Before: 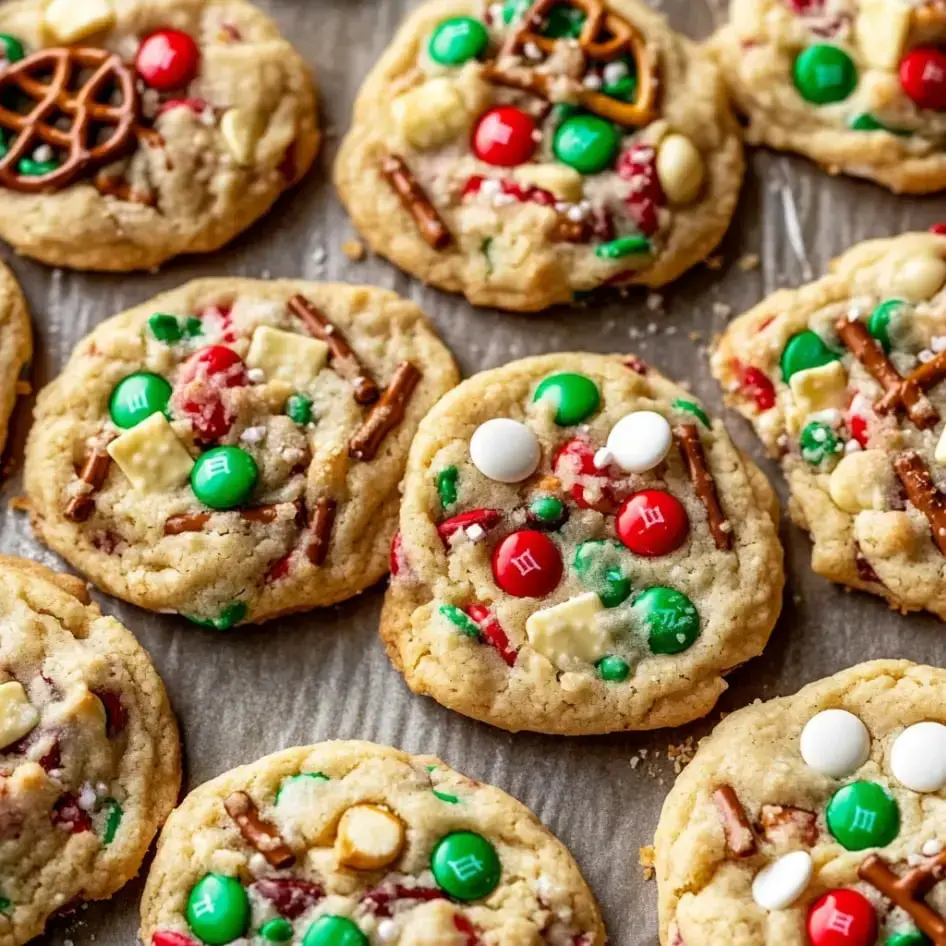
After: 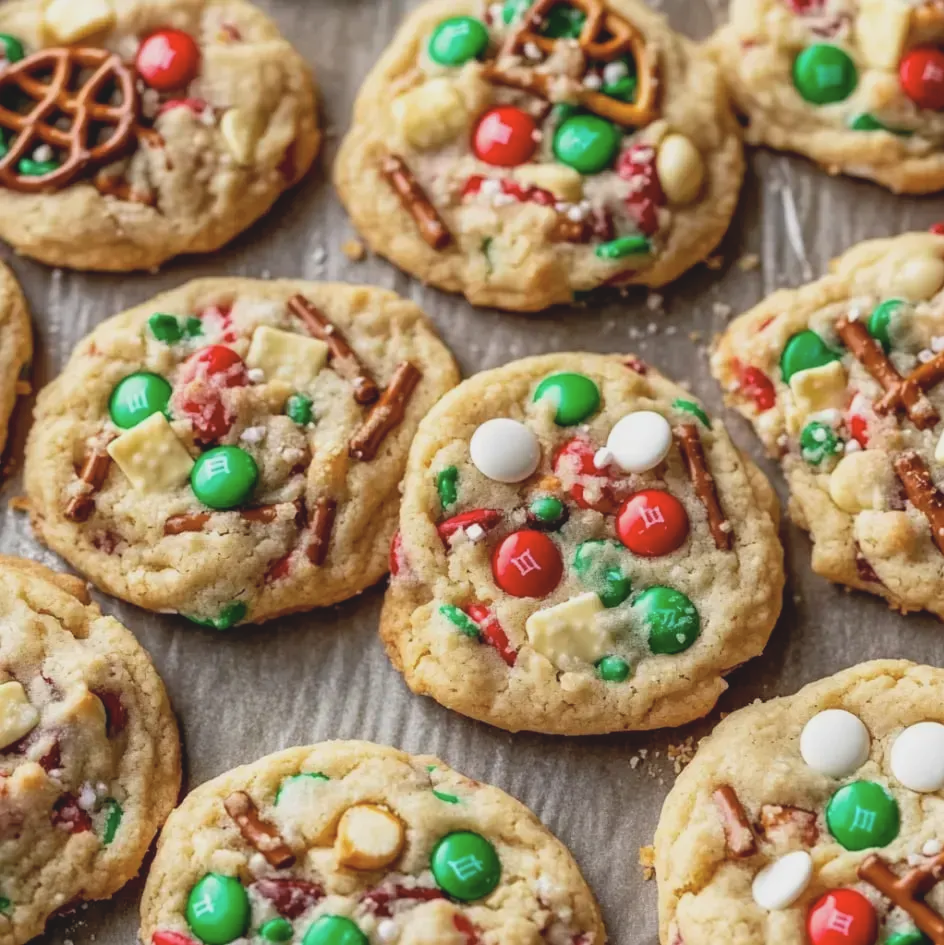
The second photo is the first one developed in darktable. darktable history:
crop: left 0.032%
contrast brightness saturation: contrast -0.145, brightness 0.04, saturation -0.137
